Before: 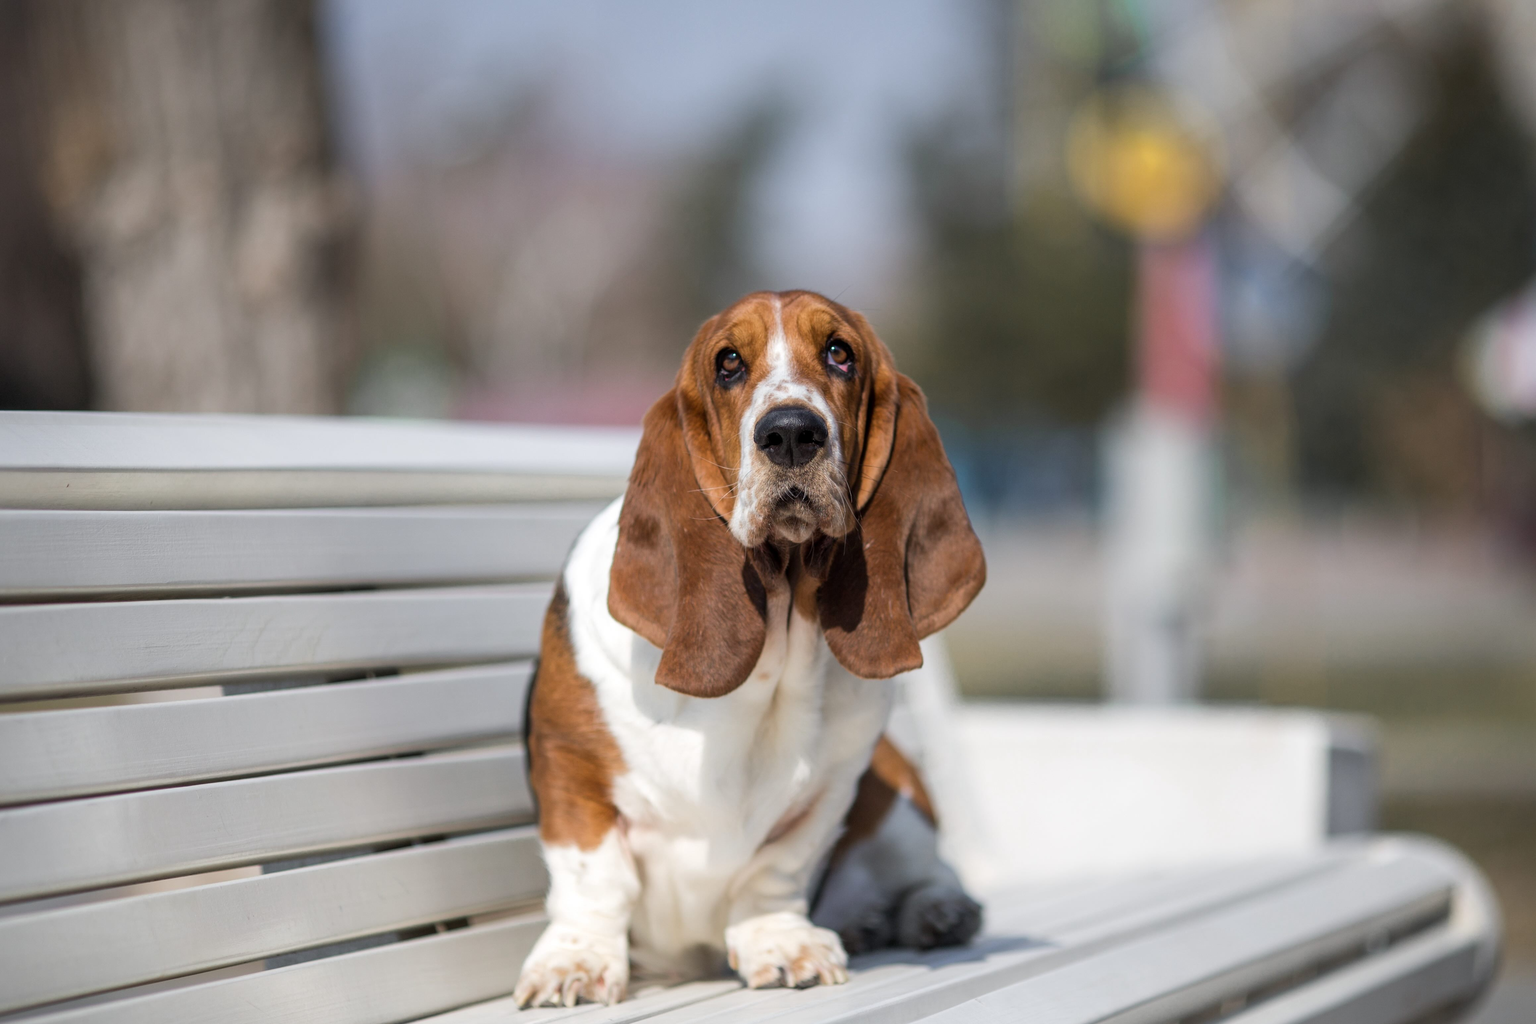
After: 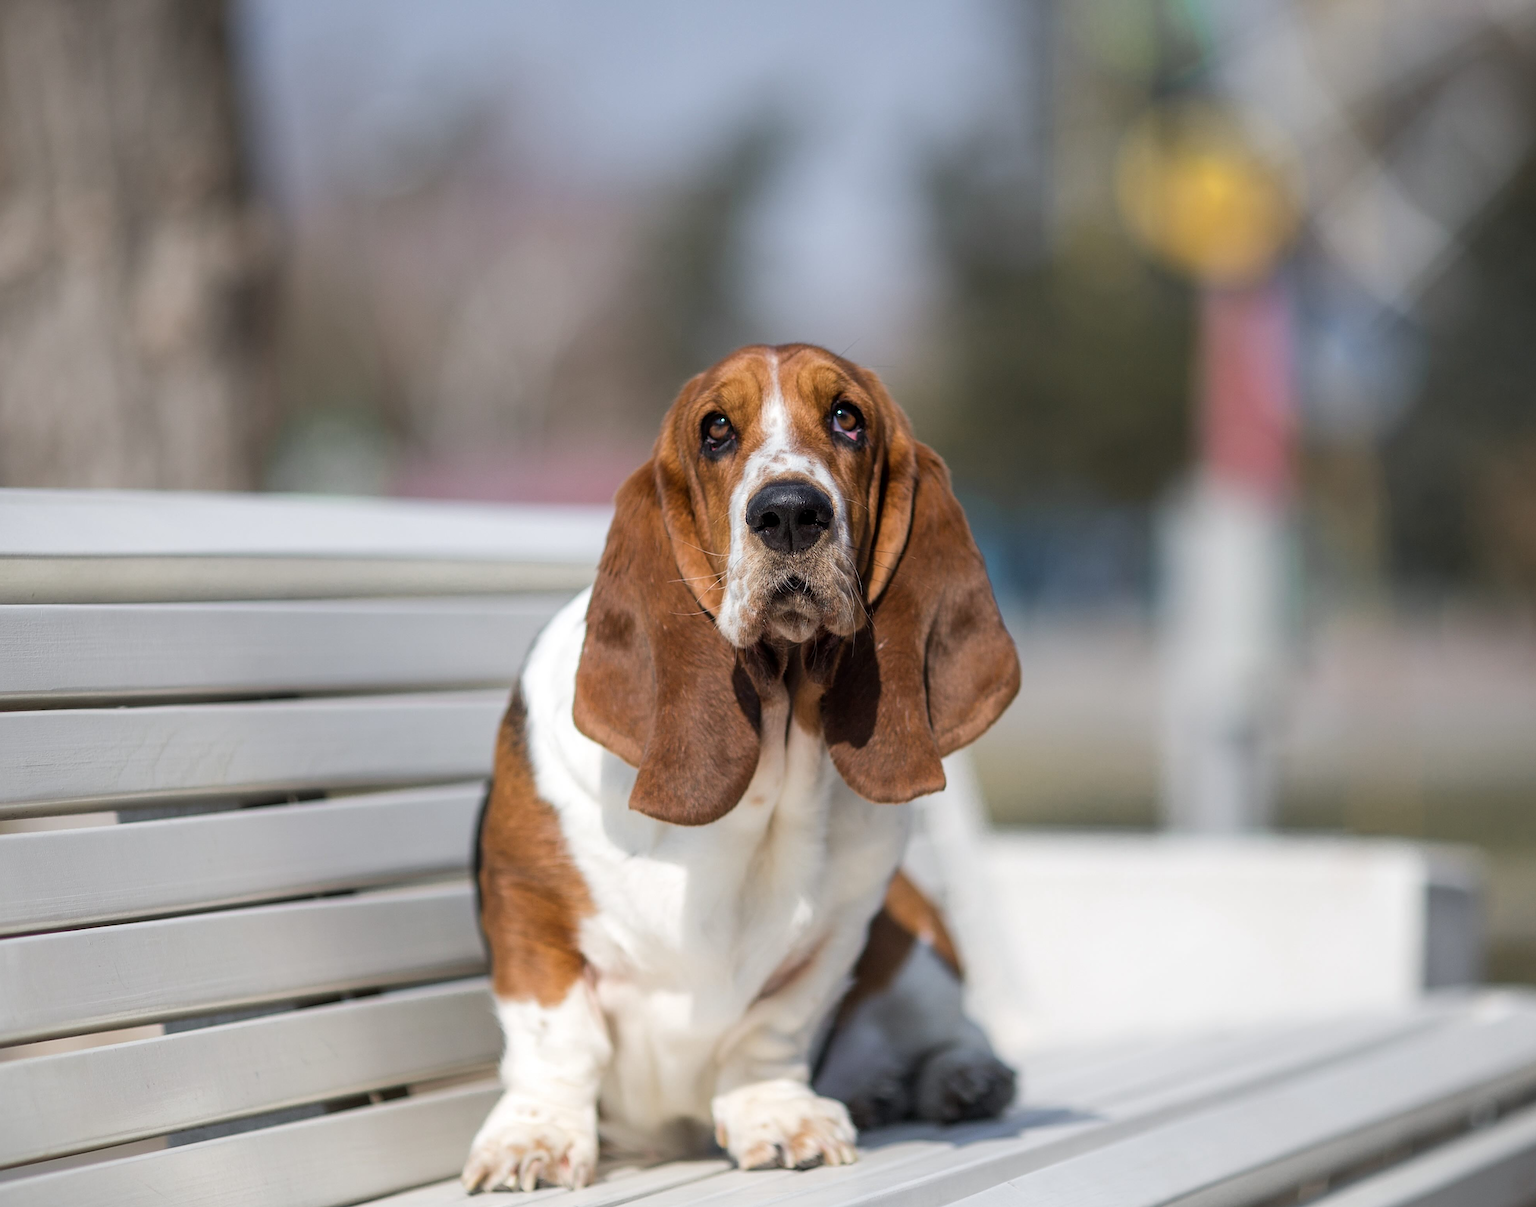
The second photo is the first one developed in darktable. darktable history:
crop: left 8.058%, right 7.407%
sharpen: on, module defaults
